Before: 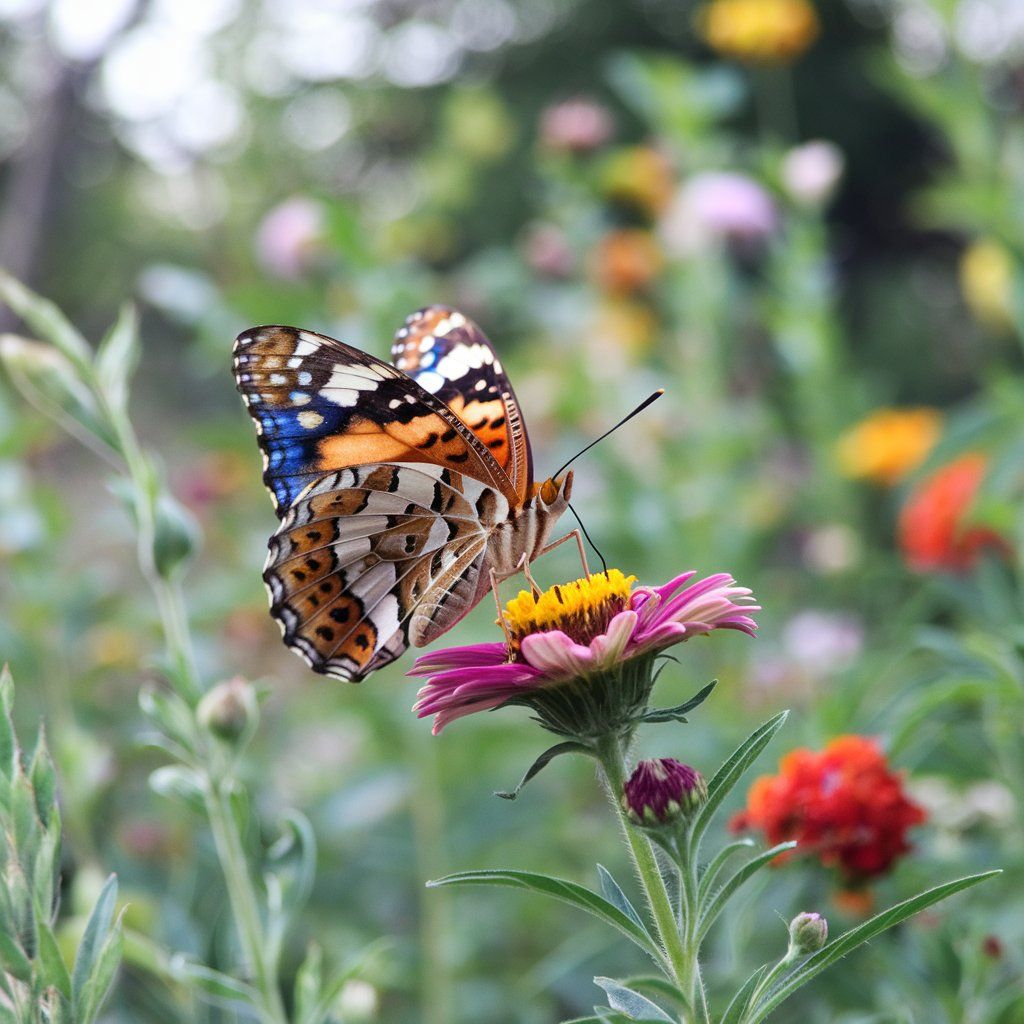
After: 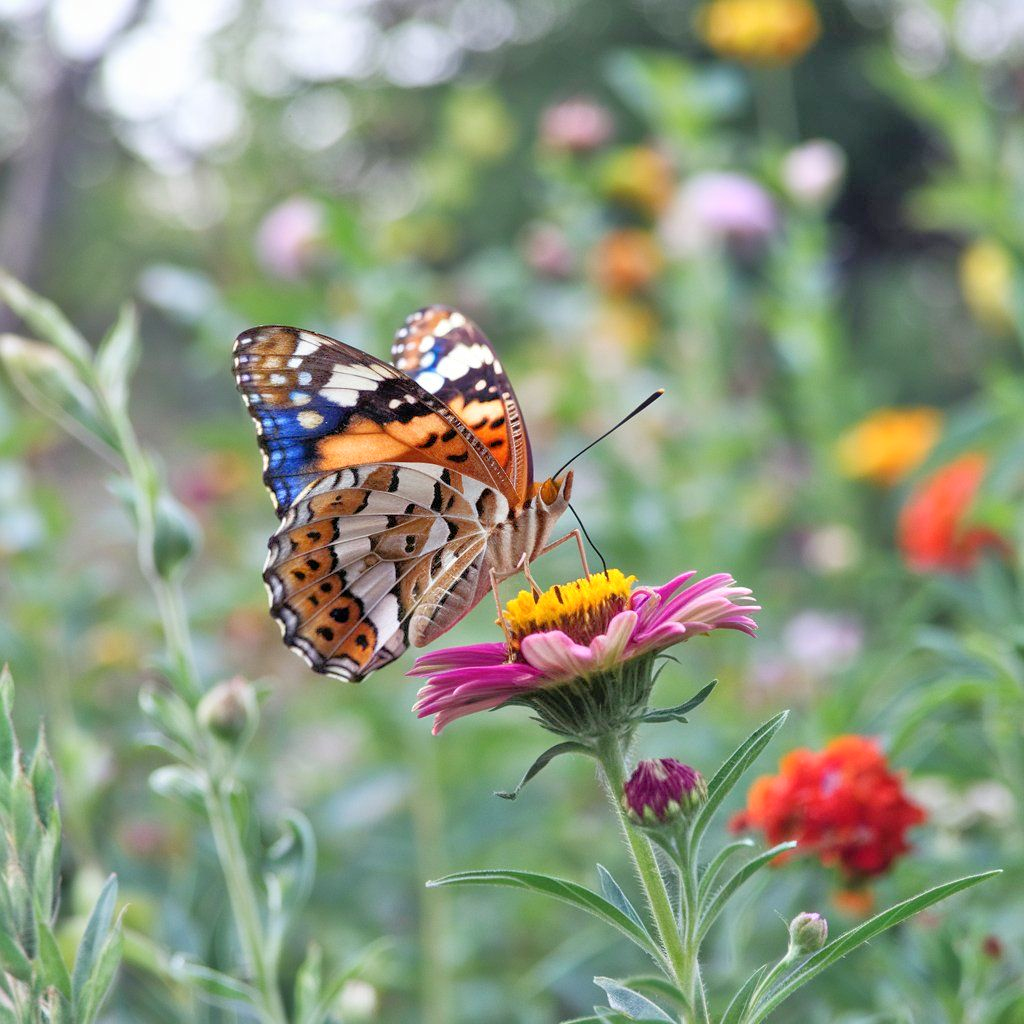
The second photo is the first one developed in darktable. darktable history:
tone equalizer: -7 EV 0.141 EV, -6 EV 0.619 EV, -5 EV 1.17 EV, -4 EV 1.33 EV, -3 EV 1.12 EV, -2 EV 0.6 EV, -1 EV 0.161 EV
